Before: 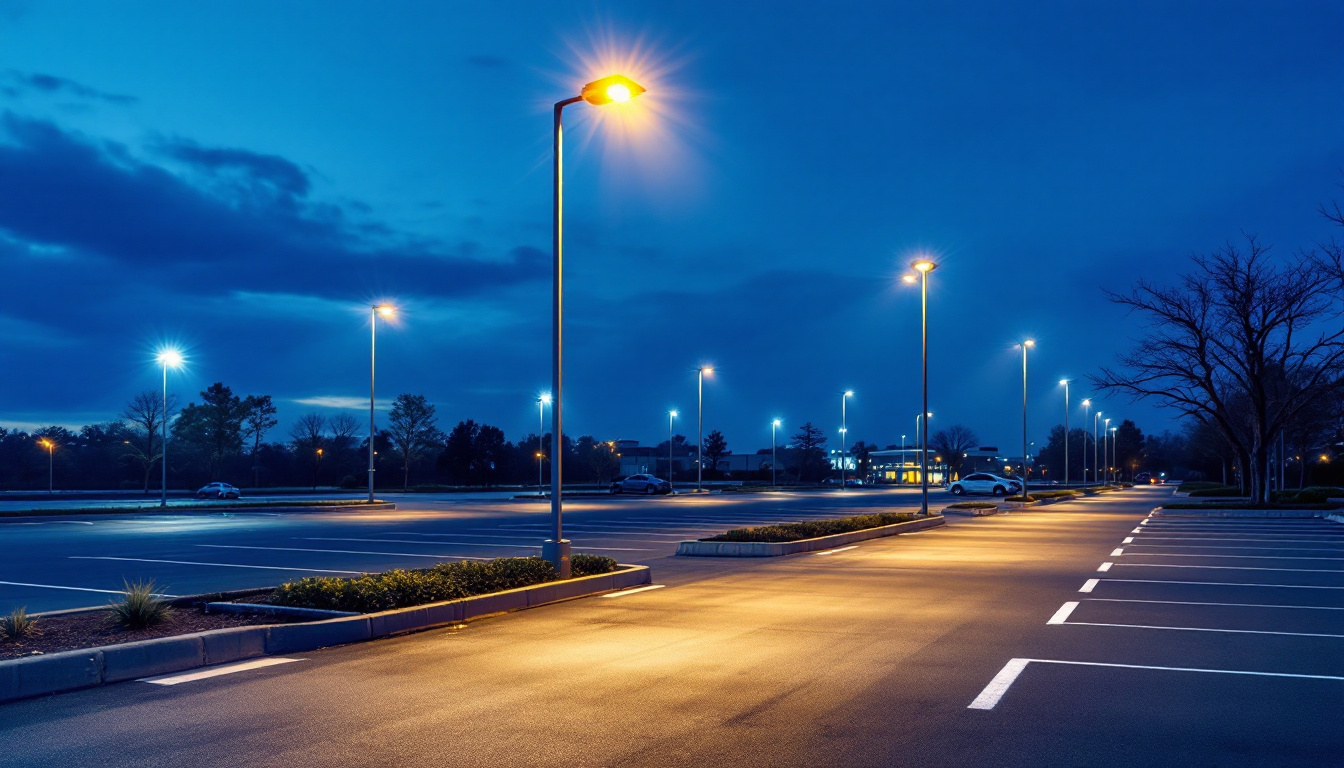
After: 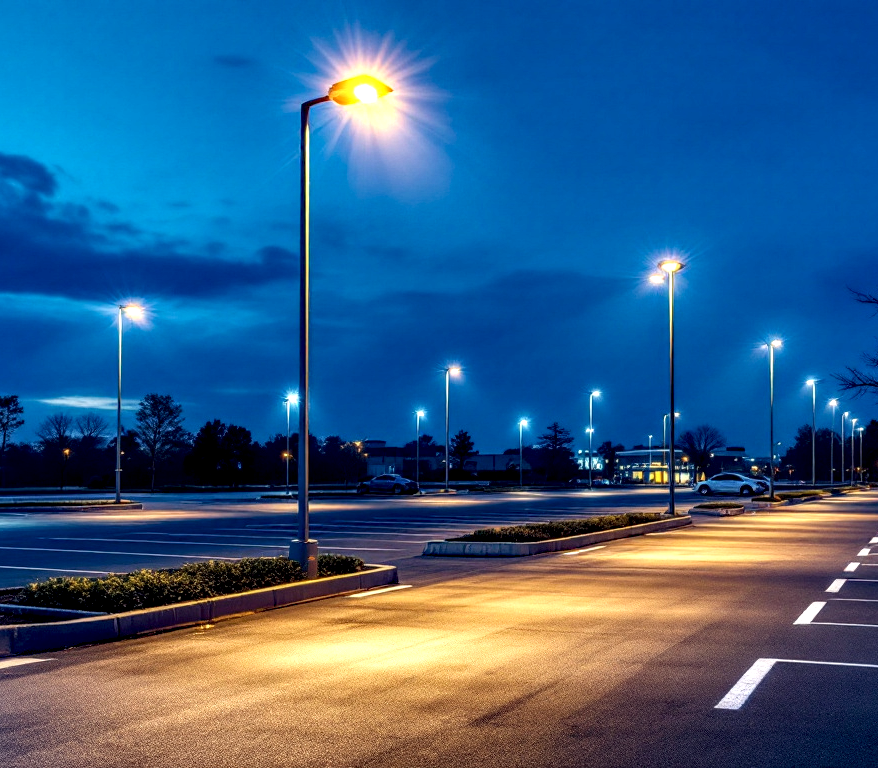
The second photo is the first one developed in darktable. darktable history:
crop and rotate: left 18.846%, right 15.818%
haze removal: strength 0.298, distance 0.251, compatibility mode true
levels: levels [0, 0.498, 0.996]
local contrast: highlights 60%, shadows 61%, detail 160%
